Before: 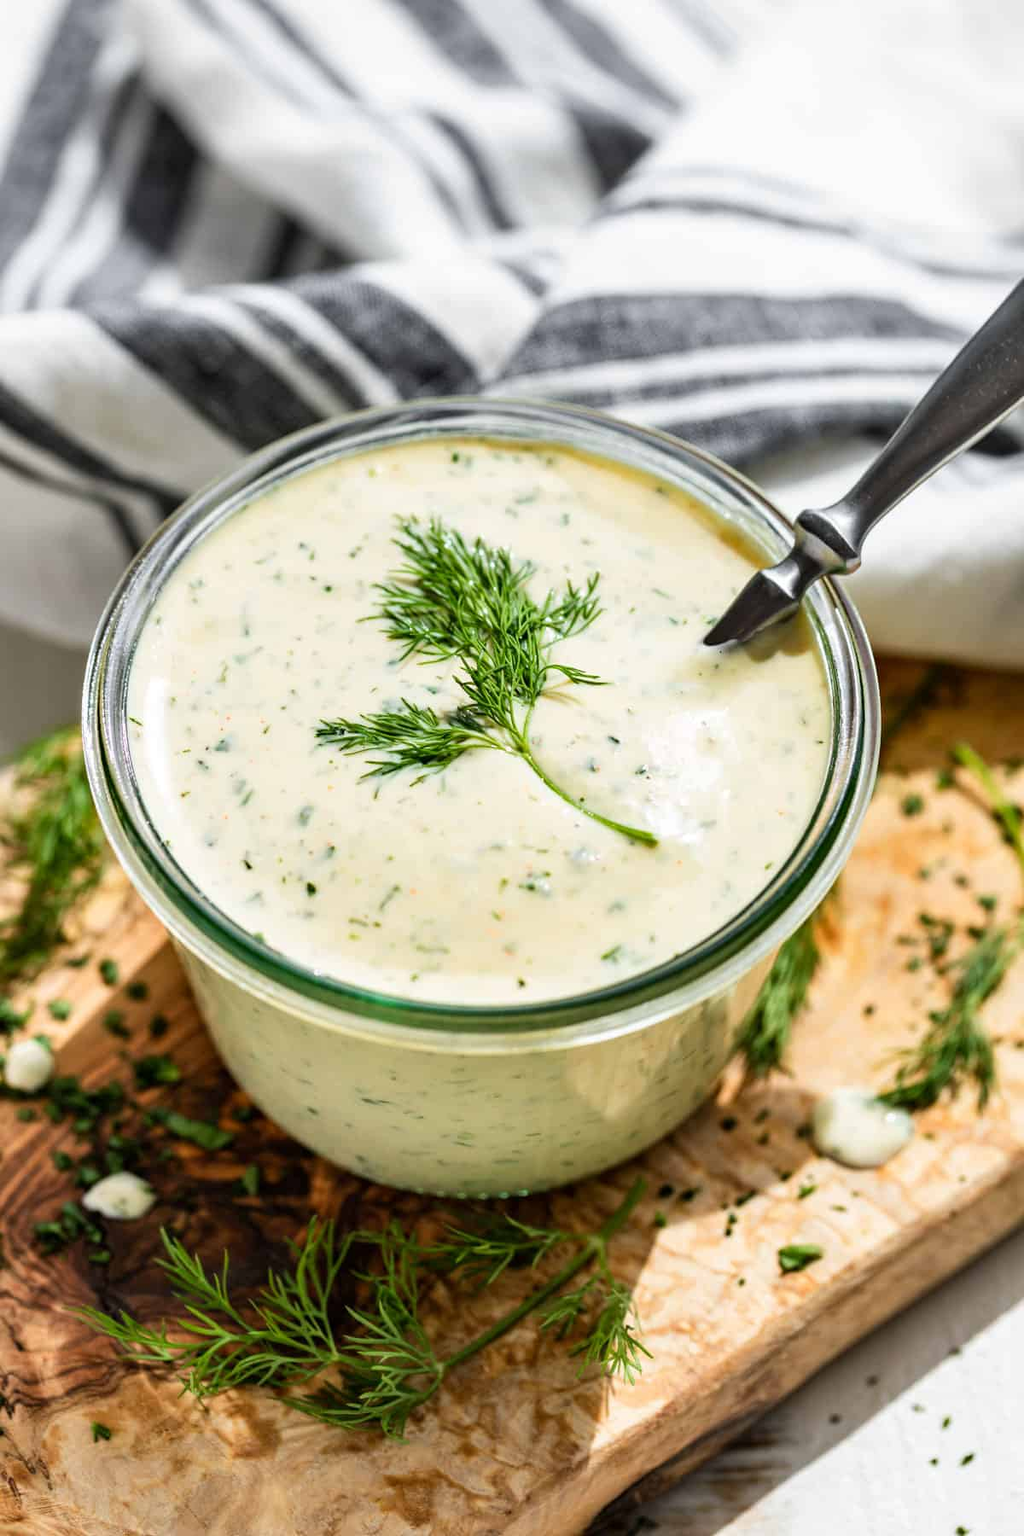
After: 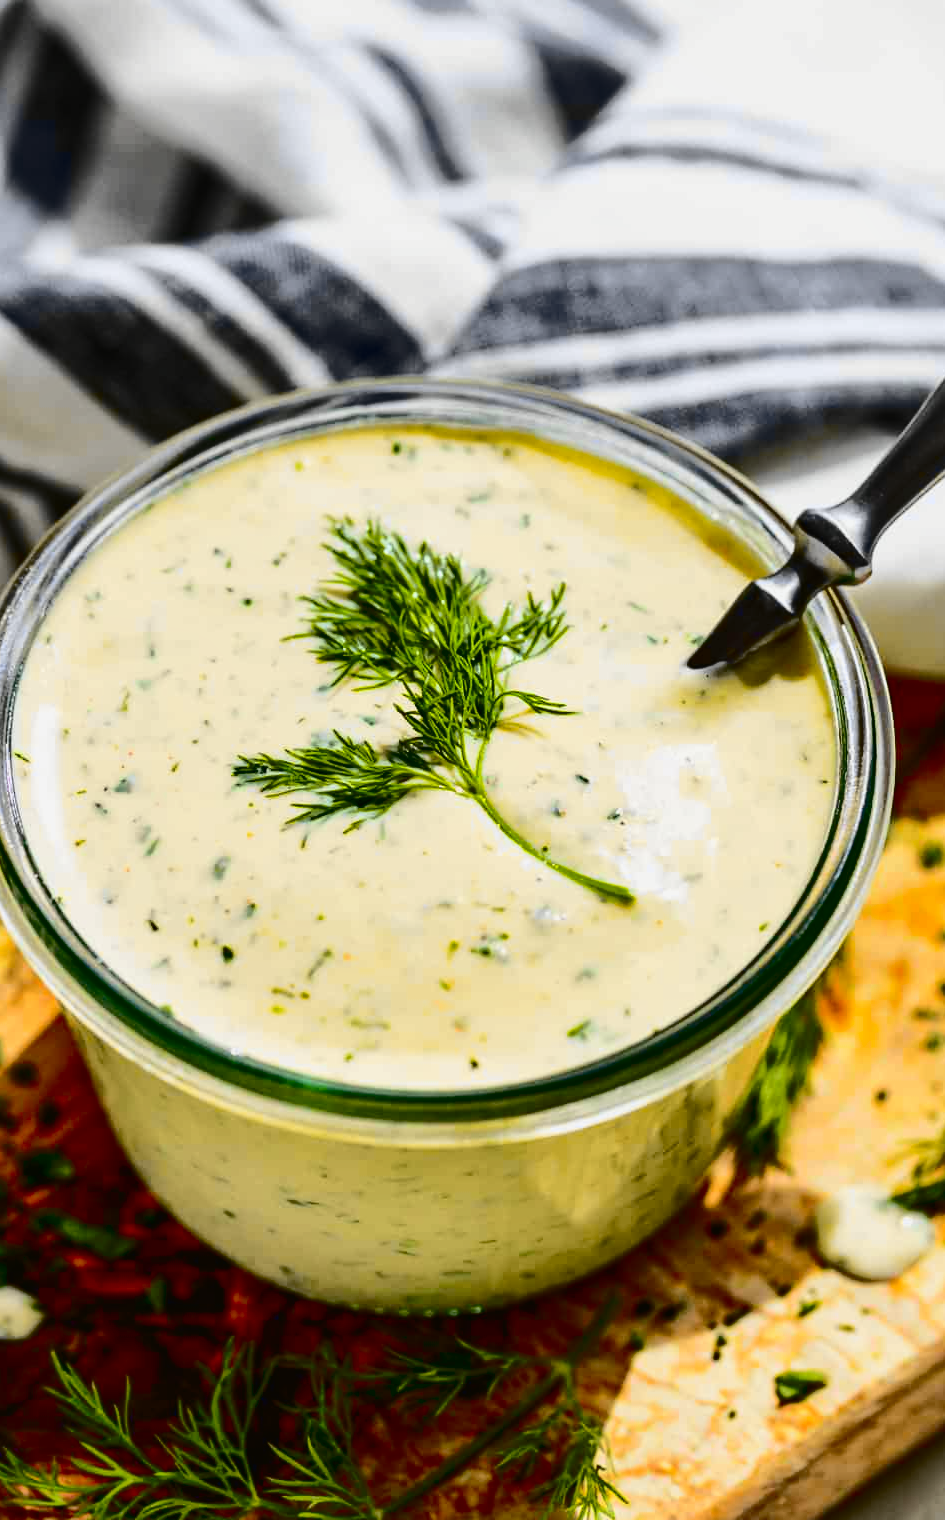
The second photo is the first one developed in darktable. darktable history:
shadows and highlights: highlights color adjustment 56.38%
crop: left 11.492%, top 4.928%, right 9.574%, bottom 10.253%
contrast brightness saturation: contrast 0.242, brightness -0.23, saturation 0.142
tone curve: curves: ch0 [(0, 0.01) (0.097, 0.07) (0.204, 0.173) (0.447, 0.517) (0.539, 0.624) (0.733, 0.791) (0.879, 0.898) (1, 0.98)]; ch1 [(0, 0) (0.393, 0.415) (0.447, 0.448) (0.485, 0.494) (0.523, 0.509) (0.545, 0.544) (0.574, 0.578) (0.648, 0.674) (1, 1)]; ch2 [(0, 0) (0.369, 0.388) (0.449, 0.431) (0.499, 0.5) (0.521, 0.517) (0.53, 0.54) (0.564, 0.569) (0.674, 0.735) (1, 1)], color space Lab, independent channels, preserve colors none
